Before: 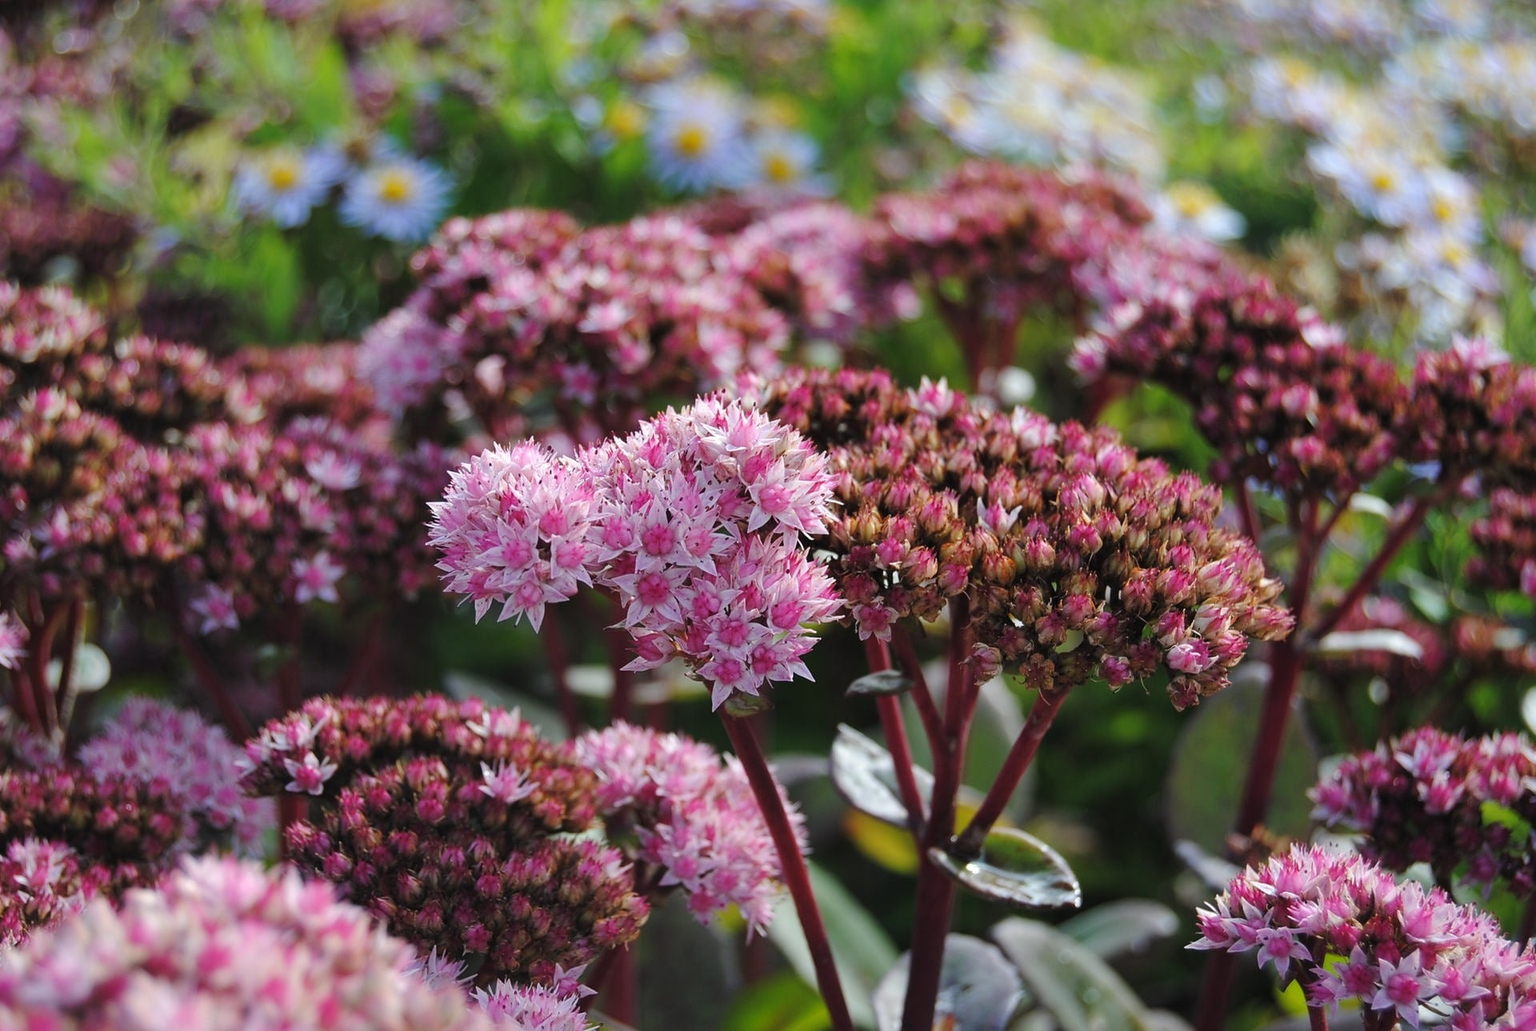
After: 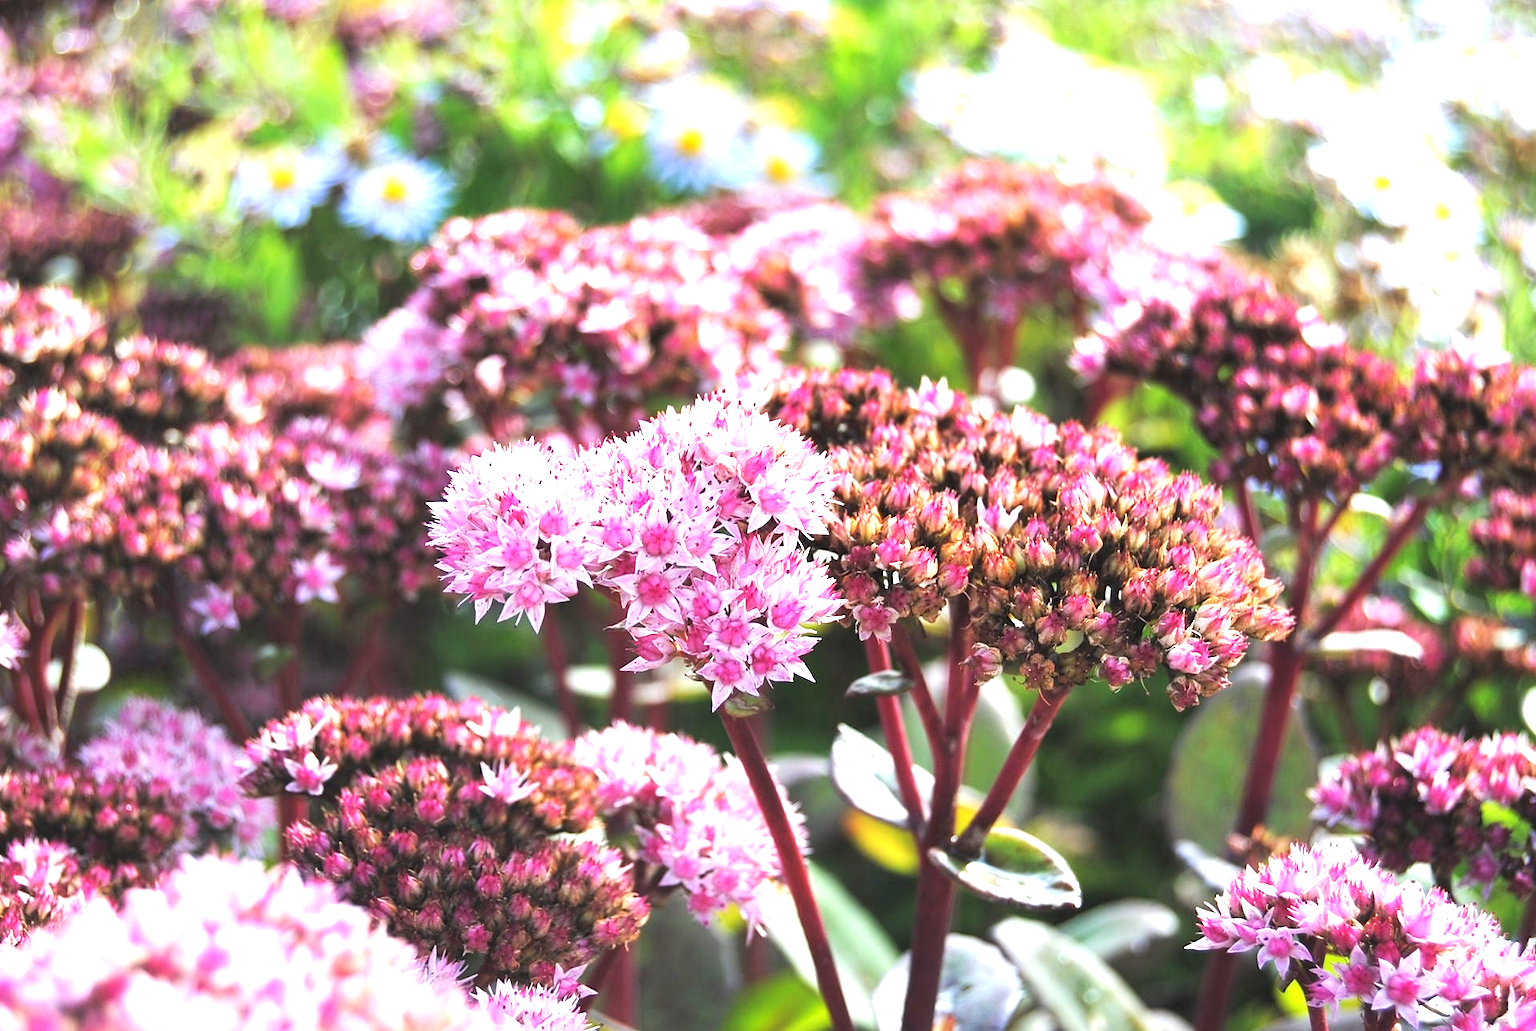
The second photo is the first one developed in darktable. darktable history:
exposure: black level correction 0, exposure 1.741 EV, compensate highlight preservation false
